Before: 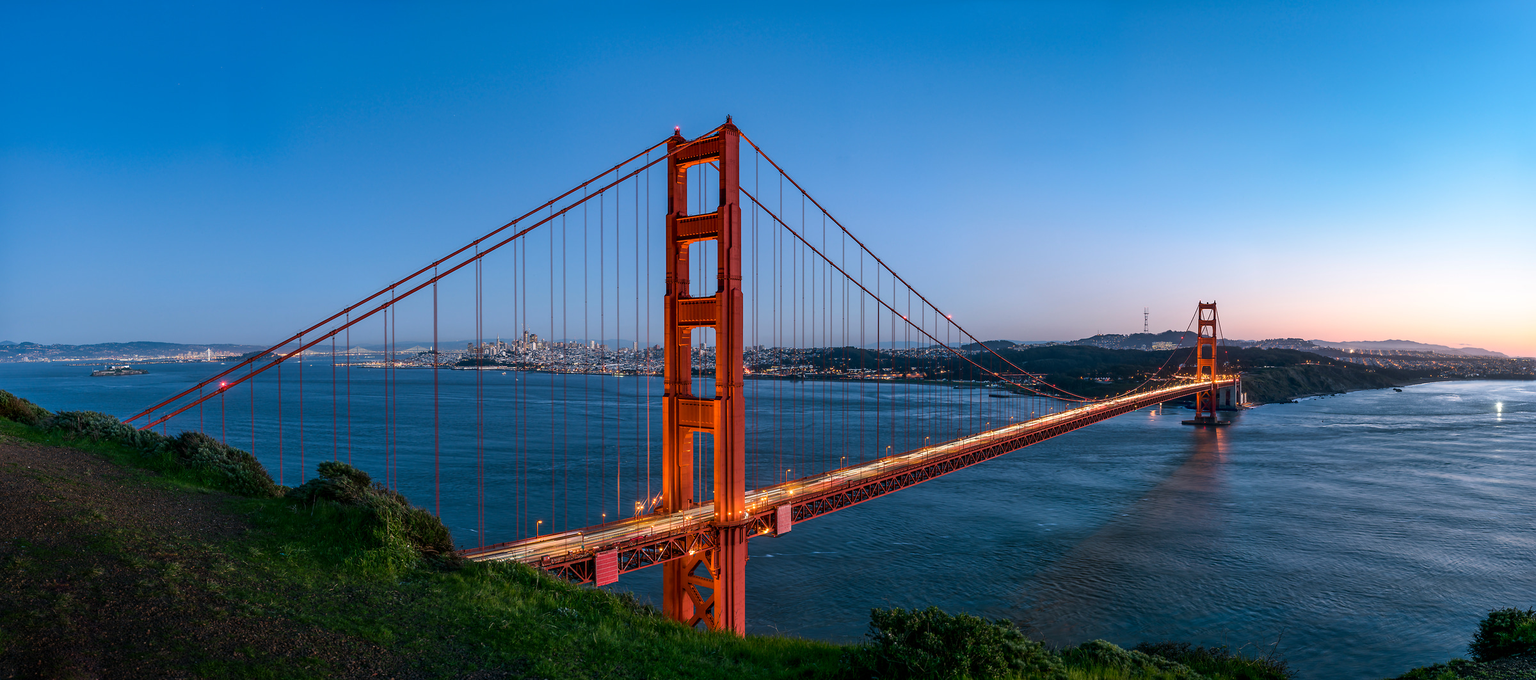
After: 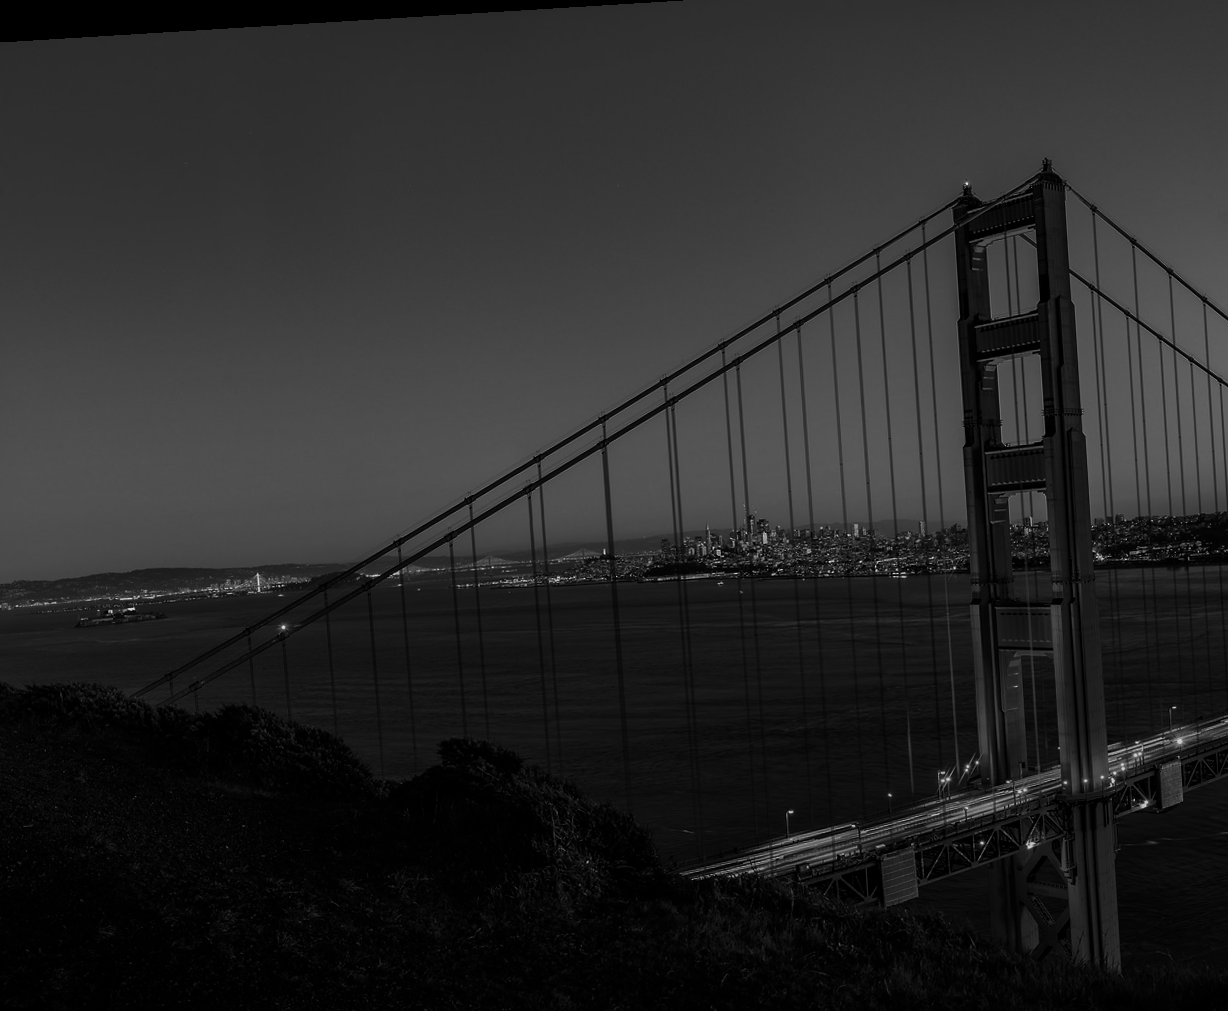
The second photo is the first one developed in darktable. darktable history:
contrast brightness saturation: contrast -0.03, brightness -0.59, saturation -1
crop: left 0.587%, right 45.588%, bottom 0.086%
white balance: red 0.974, blue 1.044
graduated density: rotation -180°, offset 24.95
rotate and perspective: rotation -3.52°, crop left 0.036, crop right 0.964, crop top 0.081, crop bottom 0.919
